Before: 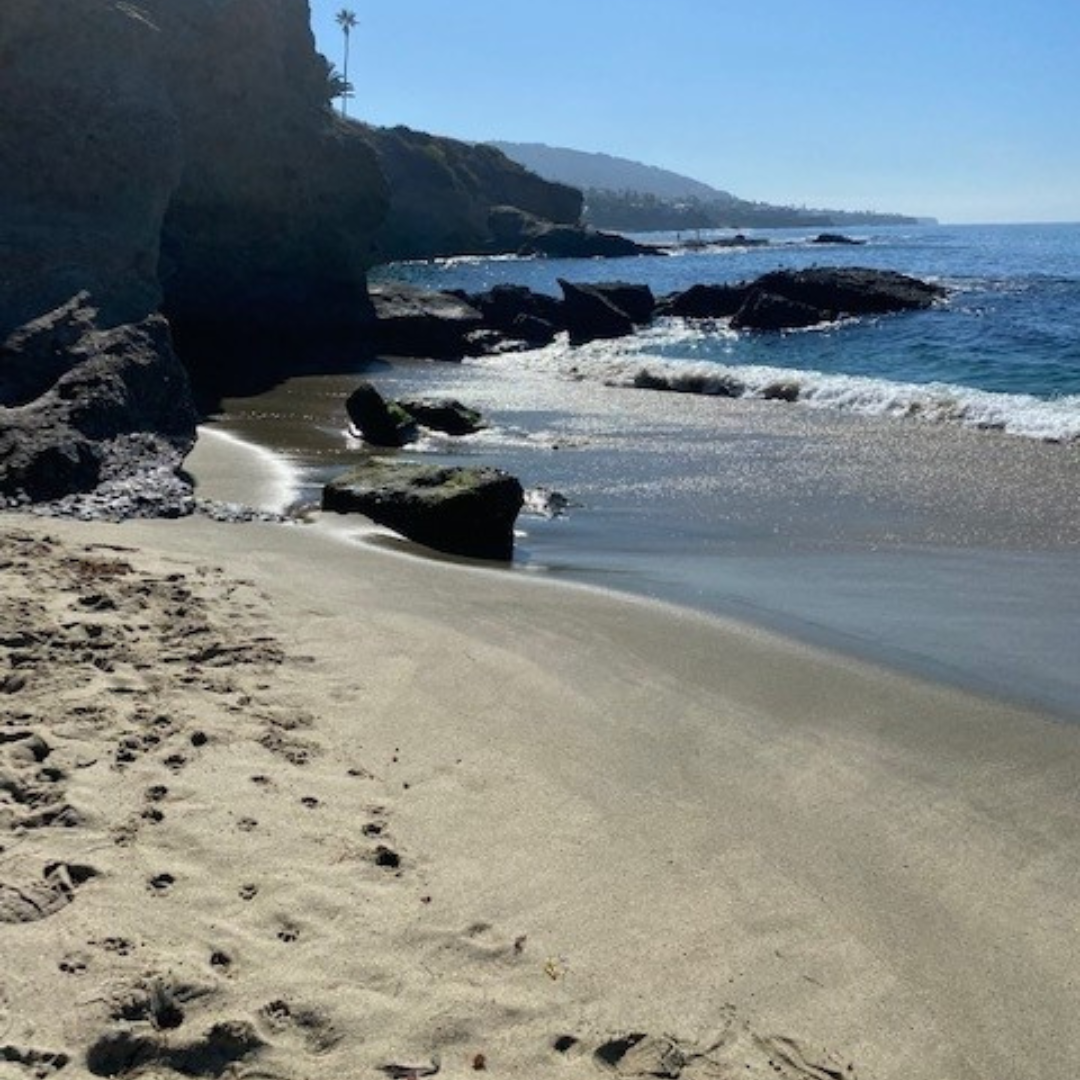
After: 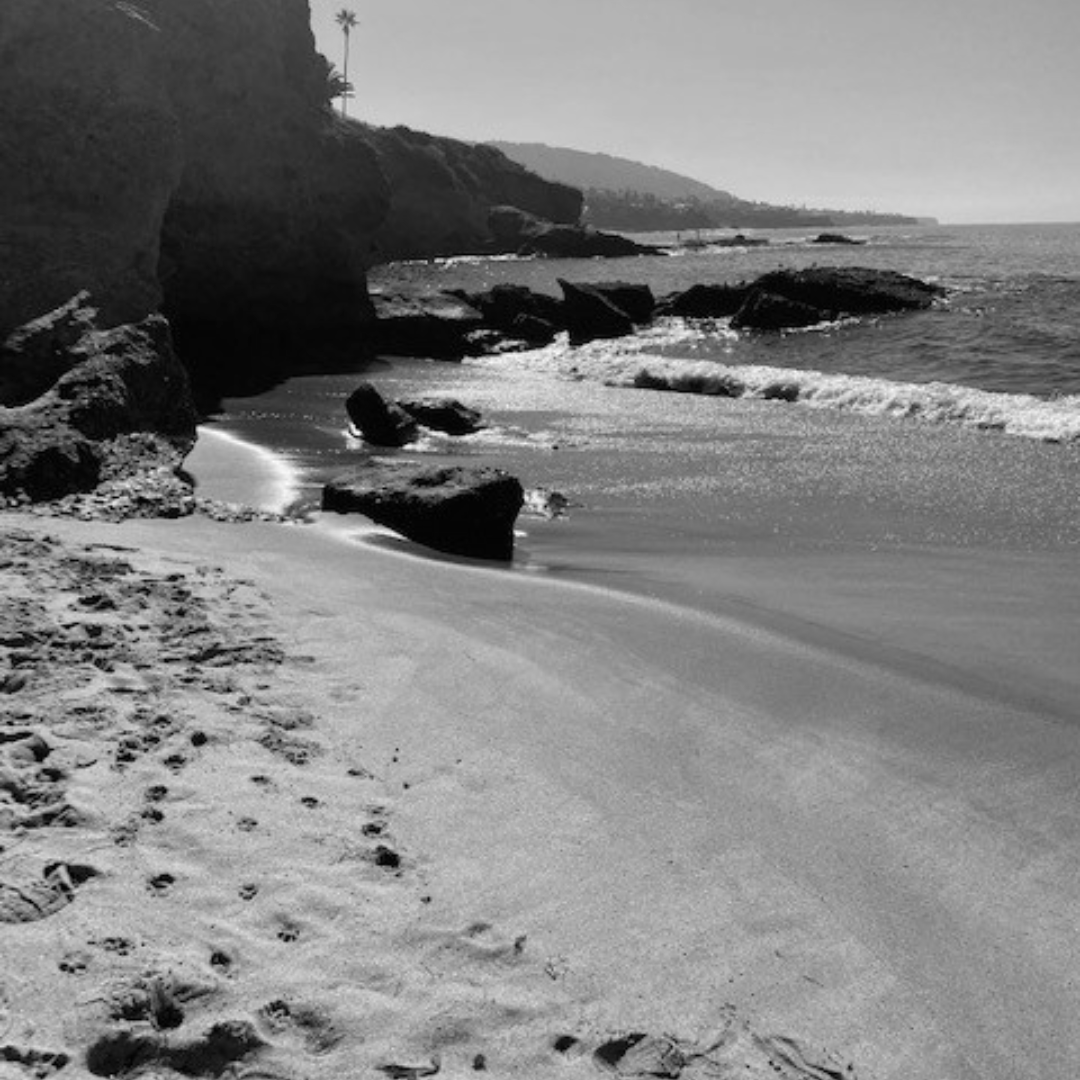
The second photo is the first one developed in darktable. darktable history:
monochrome: on, module defaults
shadows and highlights: radius 125.46, shadows 30.51, highlights -30.51, low approximation 0.01, soften with gaussian
